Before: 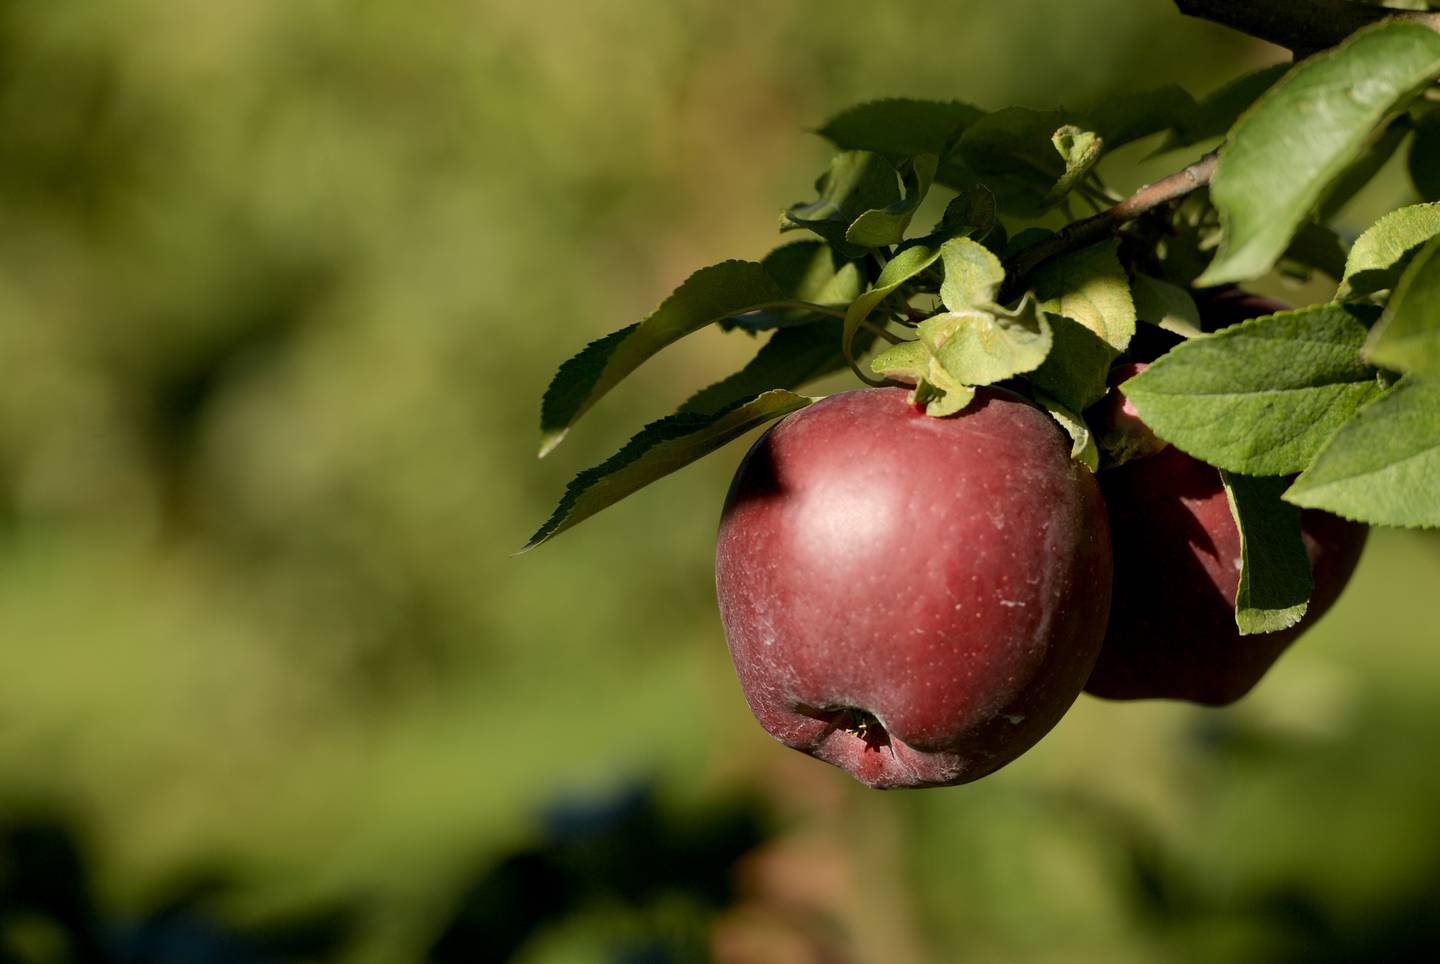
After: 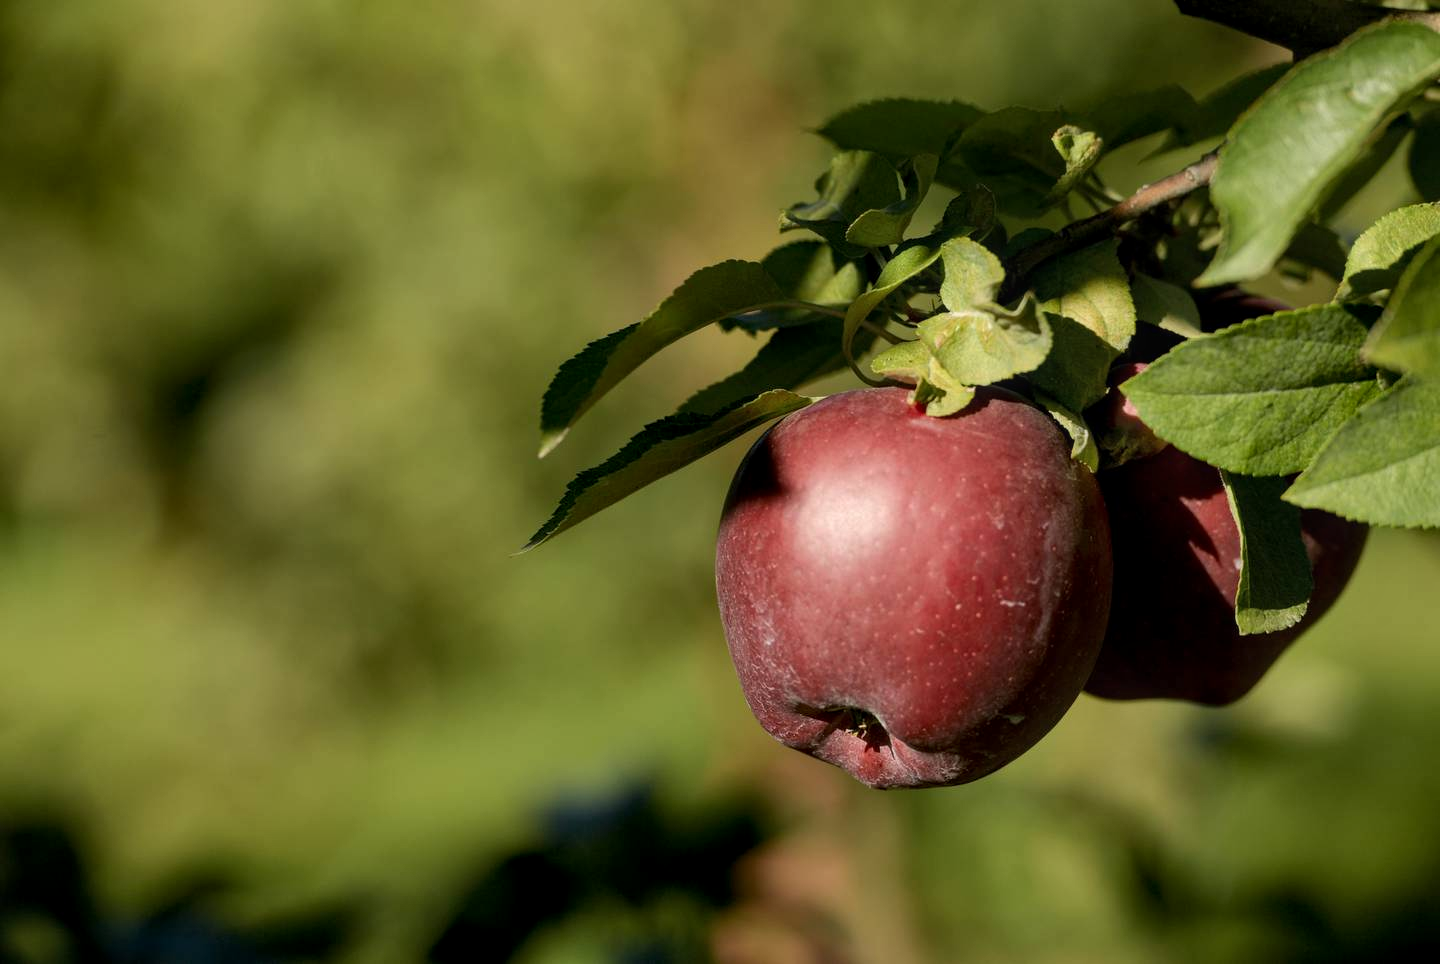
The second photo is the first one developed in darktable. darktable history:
local contrast: detail 118%
